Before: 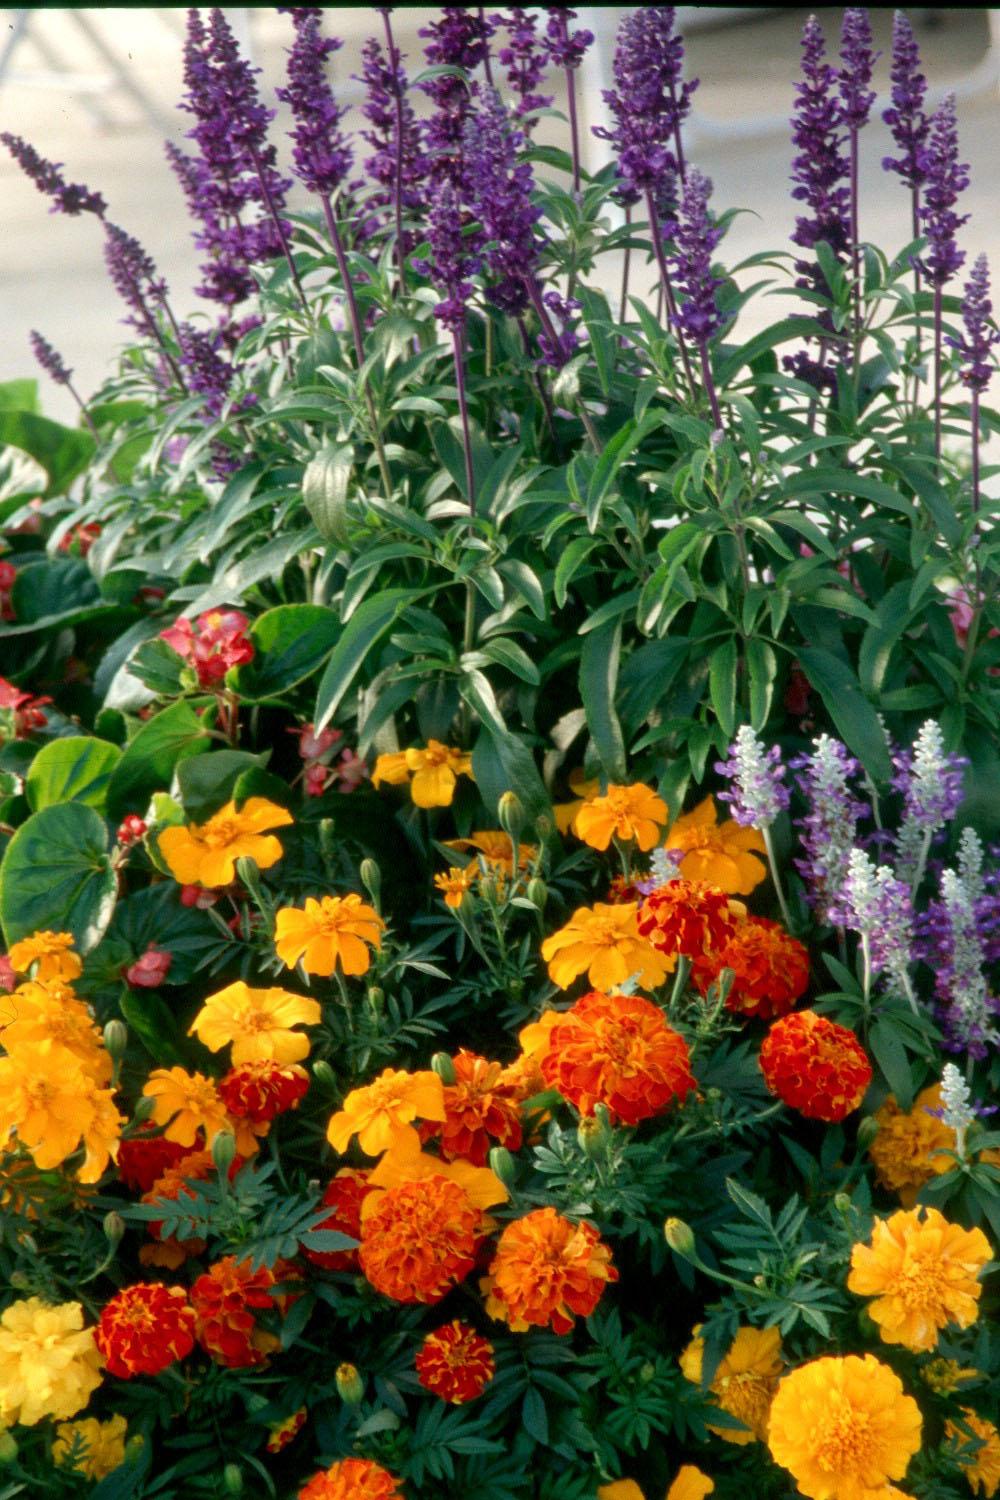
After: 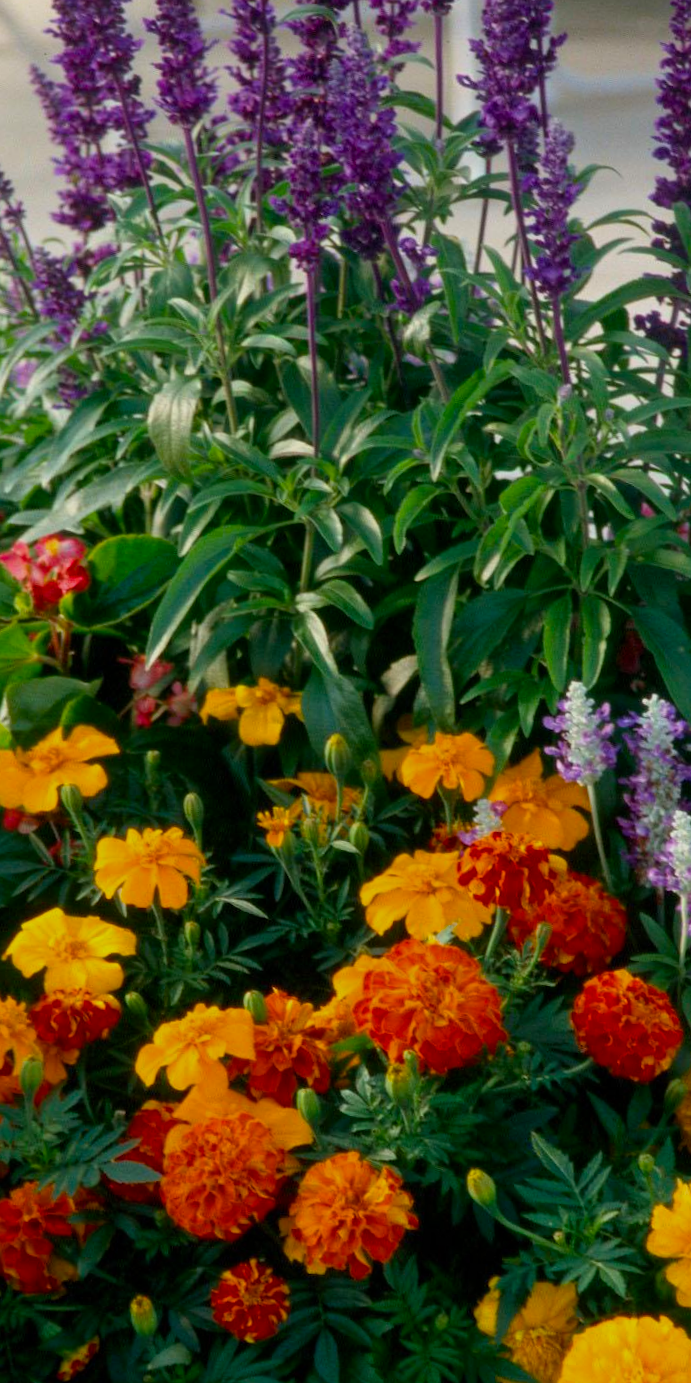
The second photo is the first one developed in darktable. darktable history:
crop and rotate: angle -3.27°, left 14.277%, top 0.028%, right 10.766%, bottom 0.028%
exposure: exposure -0.492 EV, compensate highlight preservation false
color balance rgb: perceptual saturation grading › global saturation 30%, global vibrance 10%
